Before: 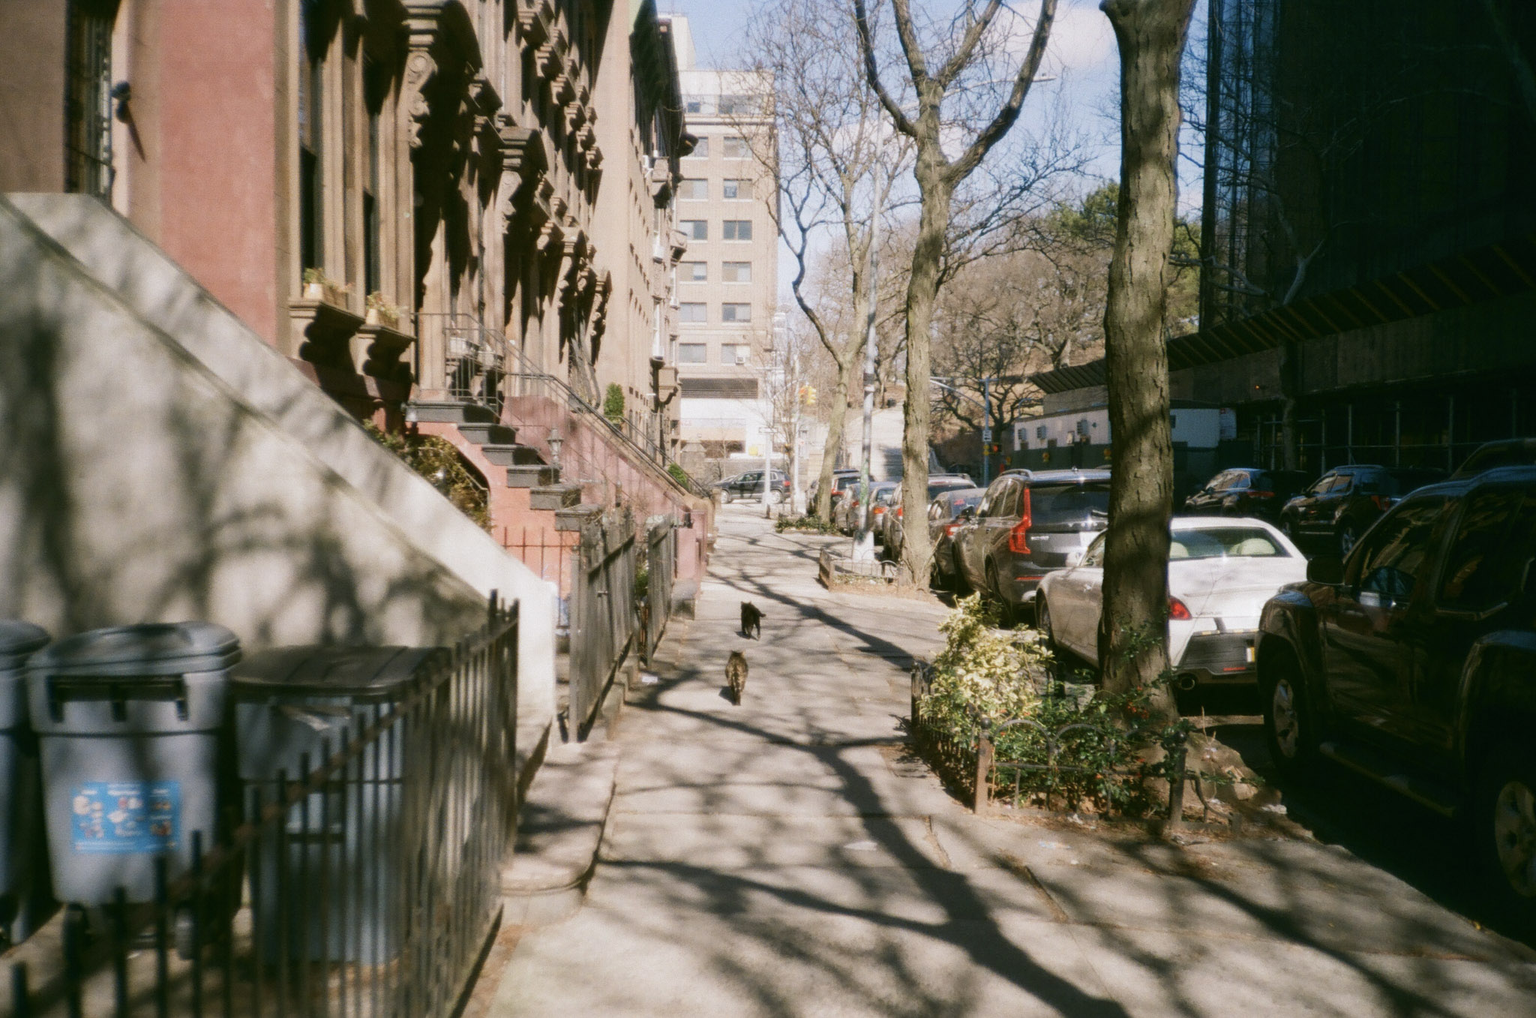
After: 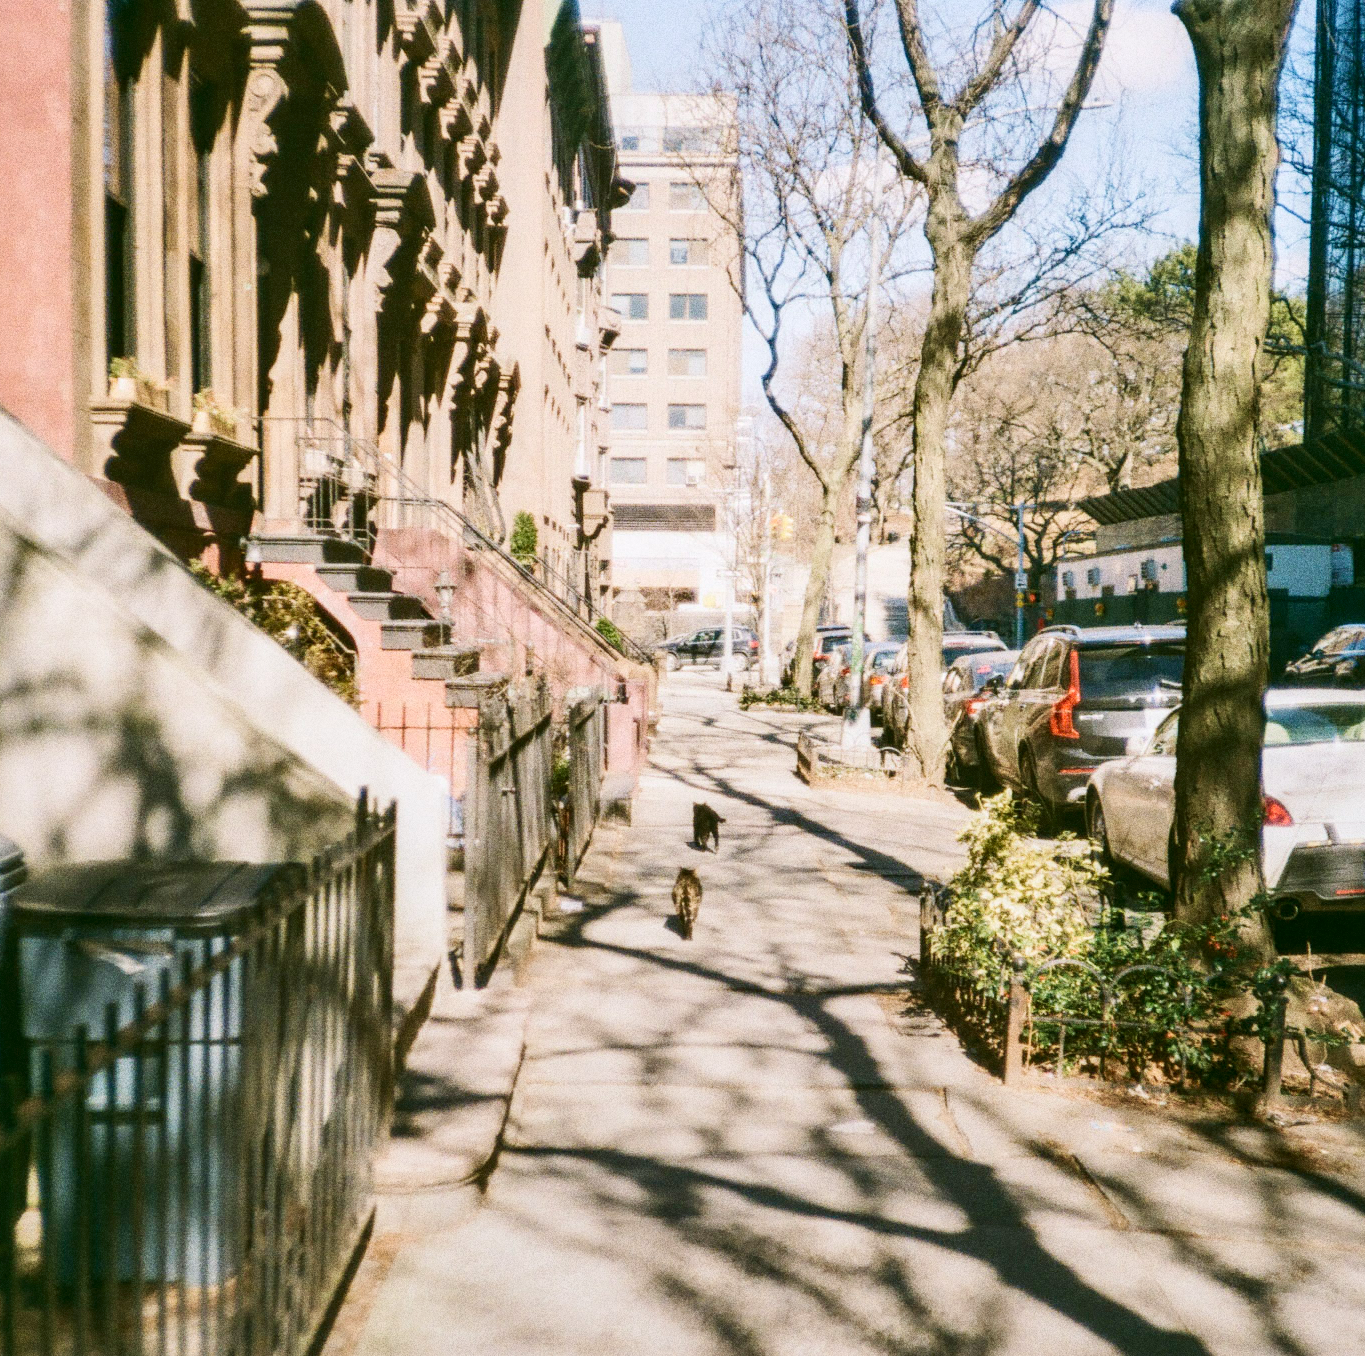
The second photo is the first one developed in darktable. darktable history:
crop and rotate: left 14.436%, right 18.898%
base curve: curves: ch0 [(0, 0) (0.158, 0.273) (0.879, 0.895) (1, 1)], preserve colors none
grain: coarseness 0.09 ISO, strength 40%
graduated density: rotation -180°, offset 27.42
local contrast: on, module defaults
velvia: on, module defaults
shadows and highlights: shadows 49, highlights -41, soften with gaussian
contrast brightness saturation: contrast 0.24, brightness 0.09
